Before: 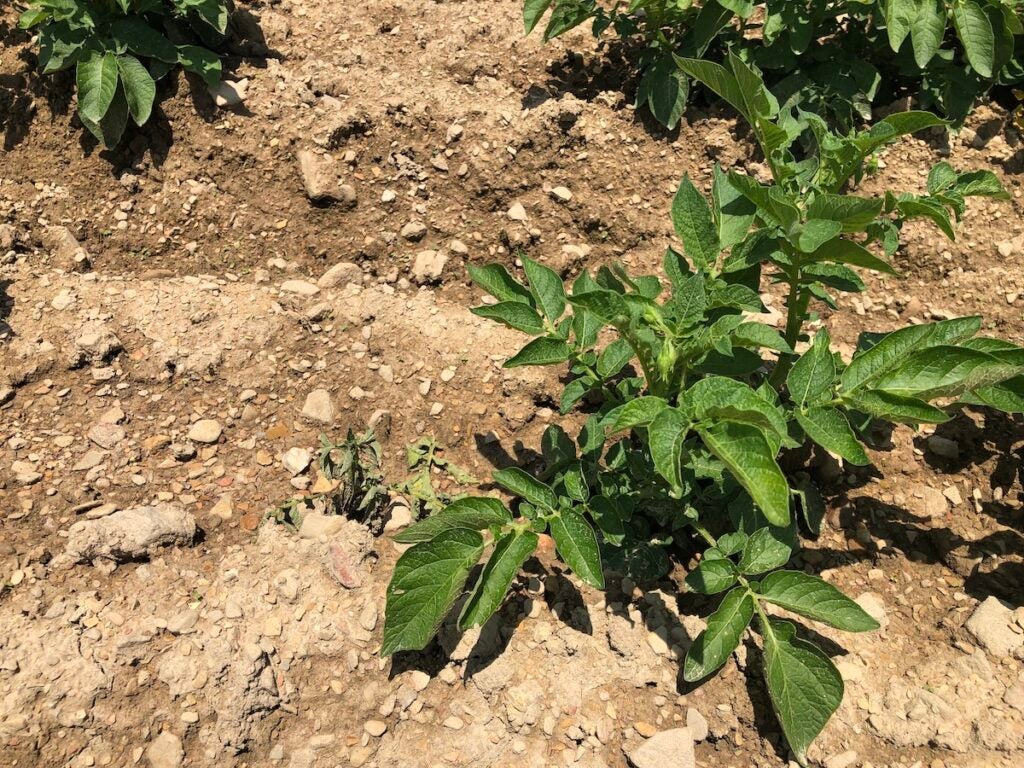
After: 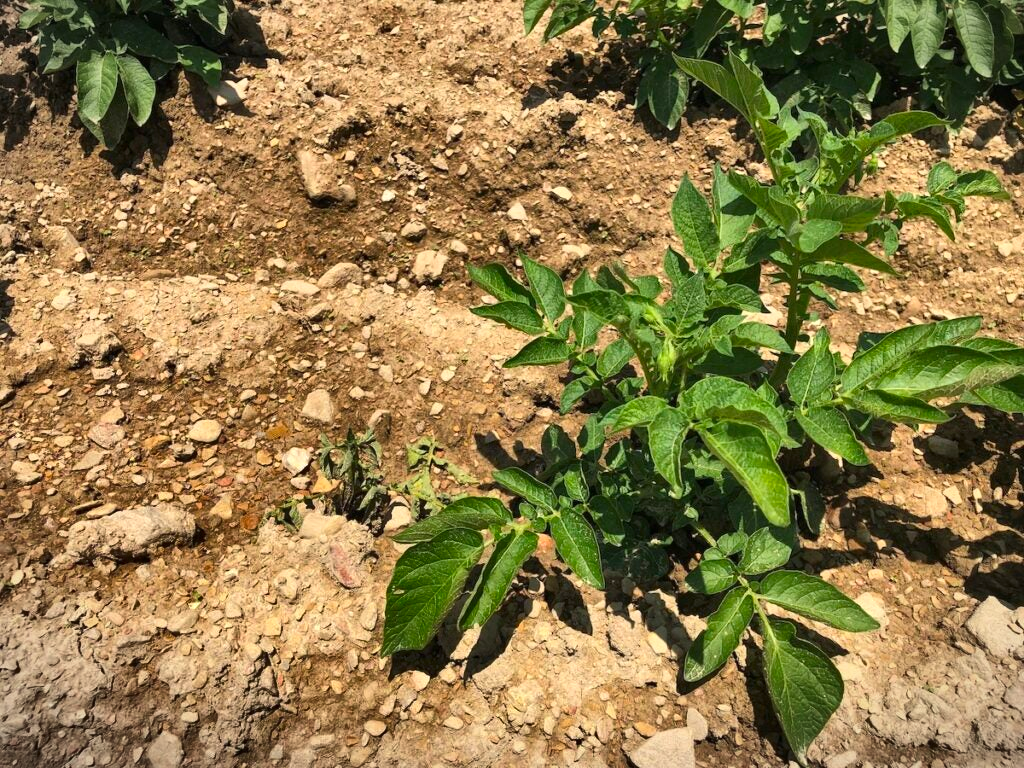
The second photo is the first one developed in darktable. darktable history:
vignetting: fall-off start 100.35%, brightness -0.322, center (0.035, -0.087), width/height ratio 1.307
contrast brightness saturation: contrast 0.101, brightness 0.029, saturation 0.09
shadows and highlights: shadows 82, white point adjustment -9.18, highlights -61.28, soften with gaussian
exposure: black level correction 0, exposure 0.5 EV, compensate highlight preservation false
